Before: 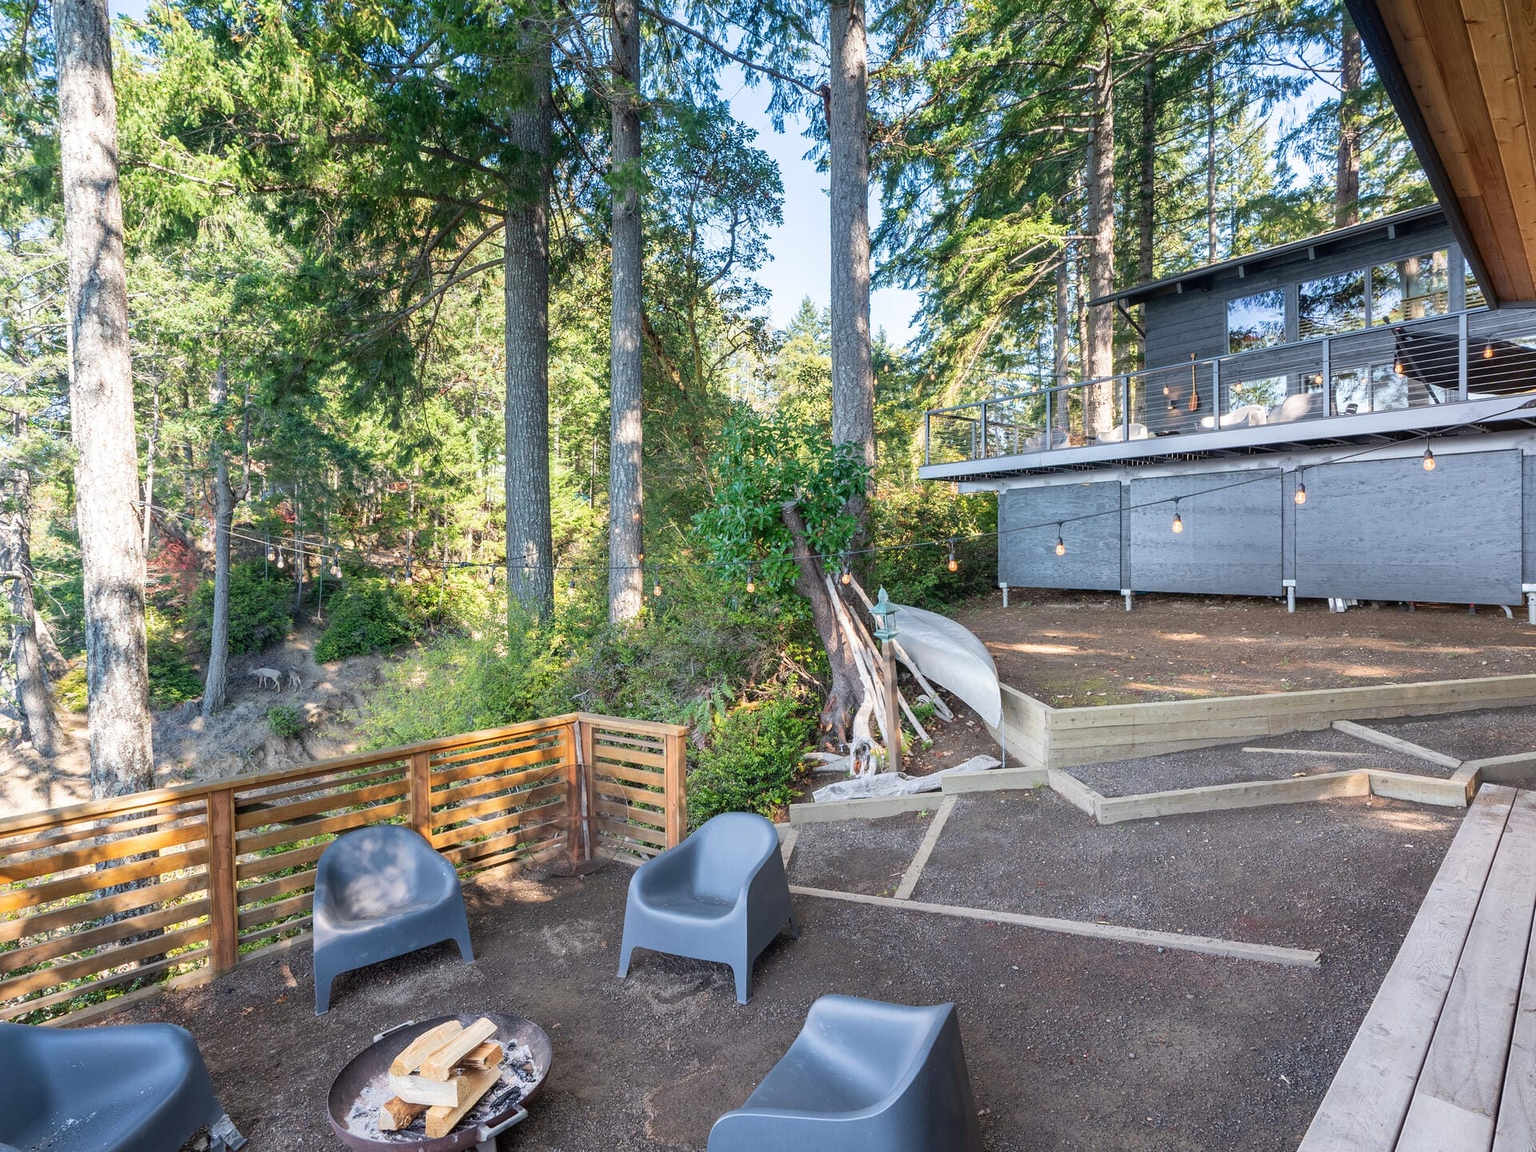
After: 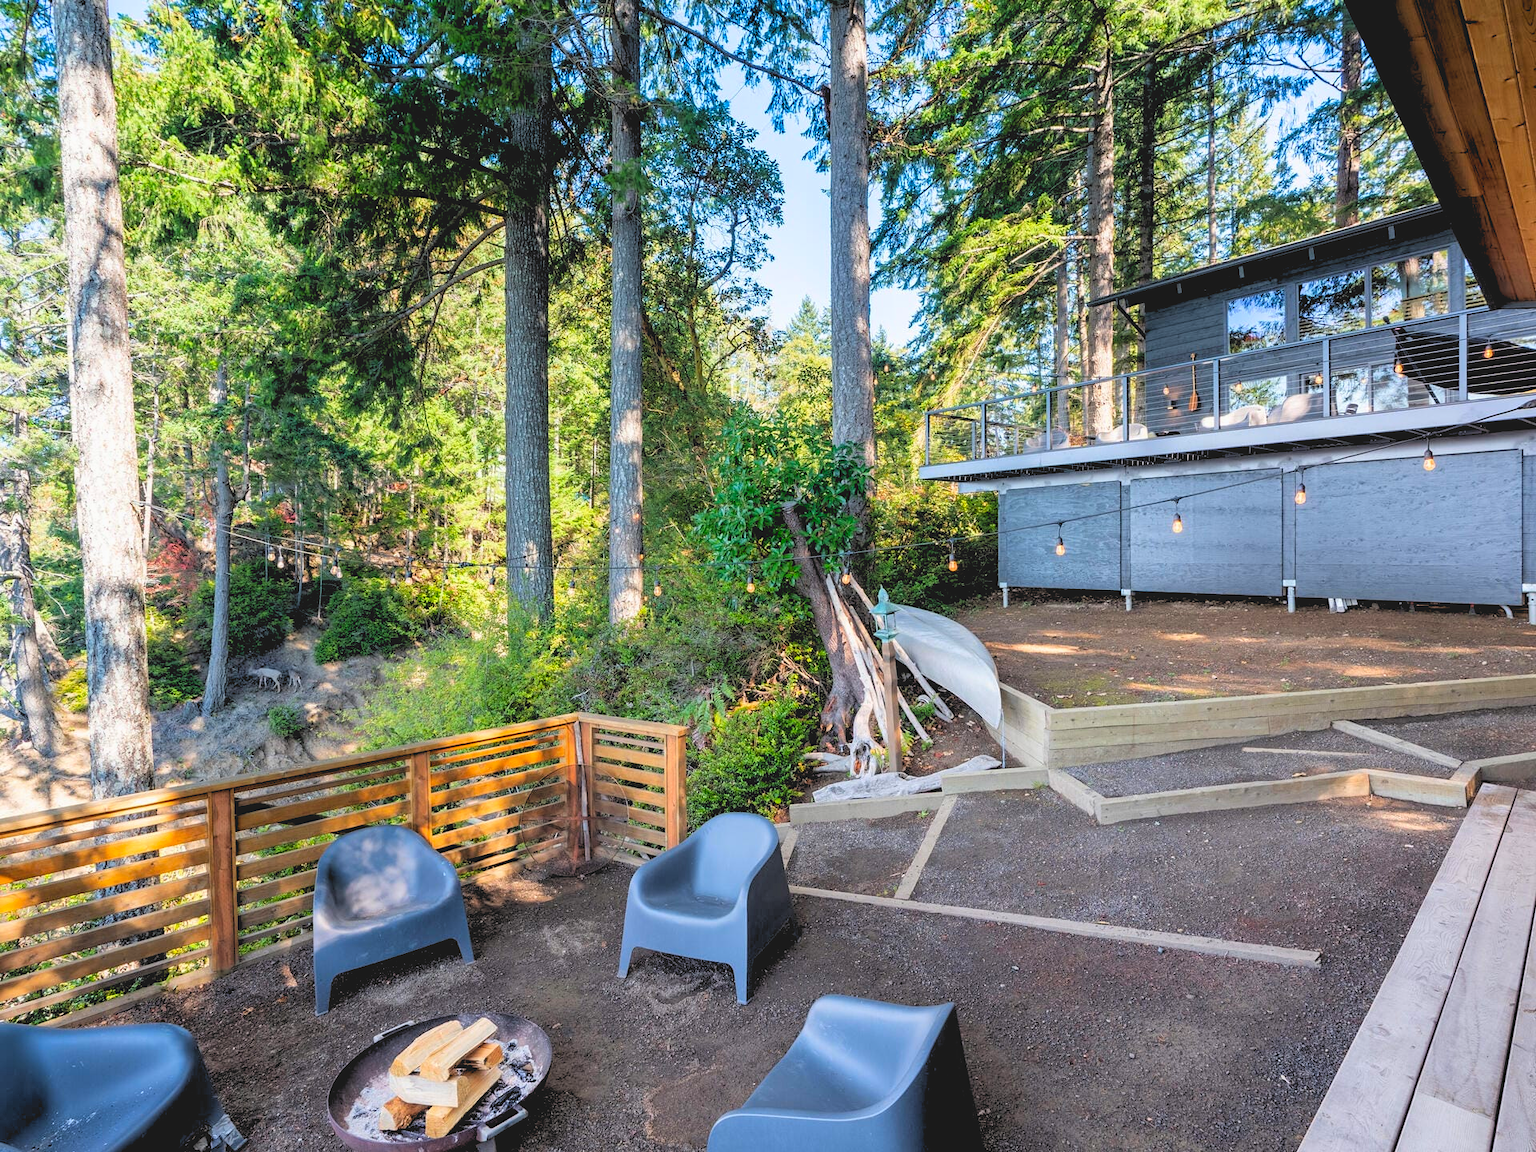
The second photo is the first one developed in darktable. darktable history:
color balance: contrast 10%
contrast brightness saturation: contrast -0.19, saturation 0.19
rgb levels: levels [[0.029, 0.461, 0.922], [0, 0.5, 1], [0, 0.5, 1]]
